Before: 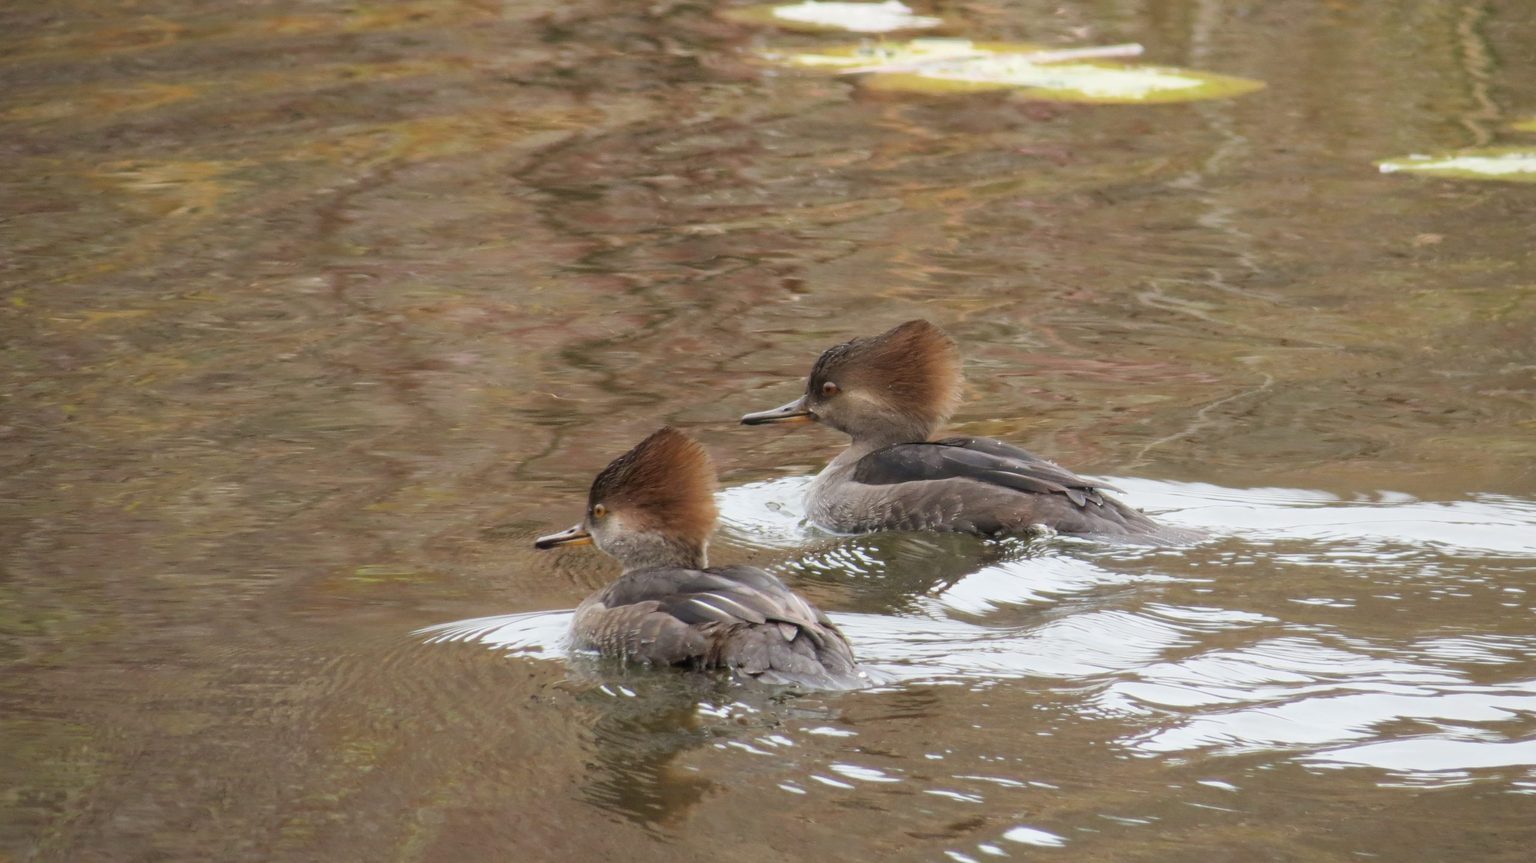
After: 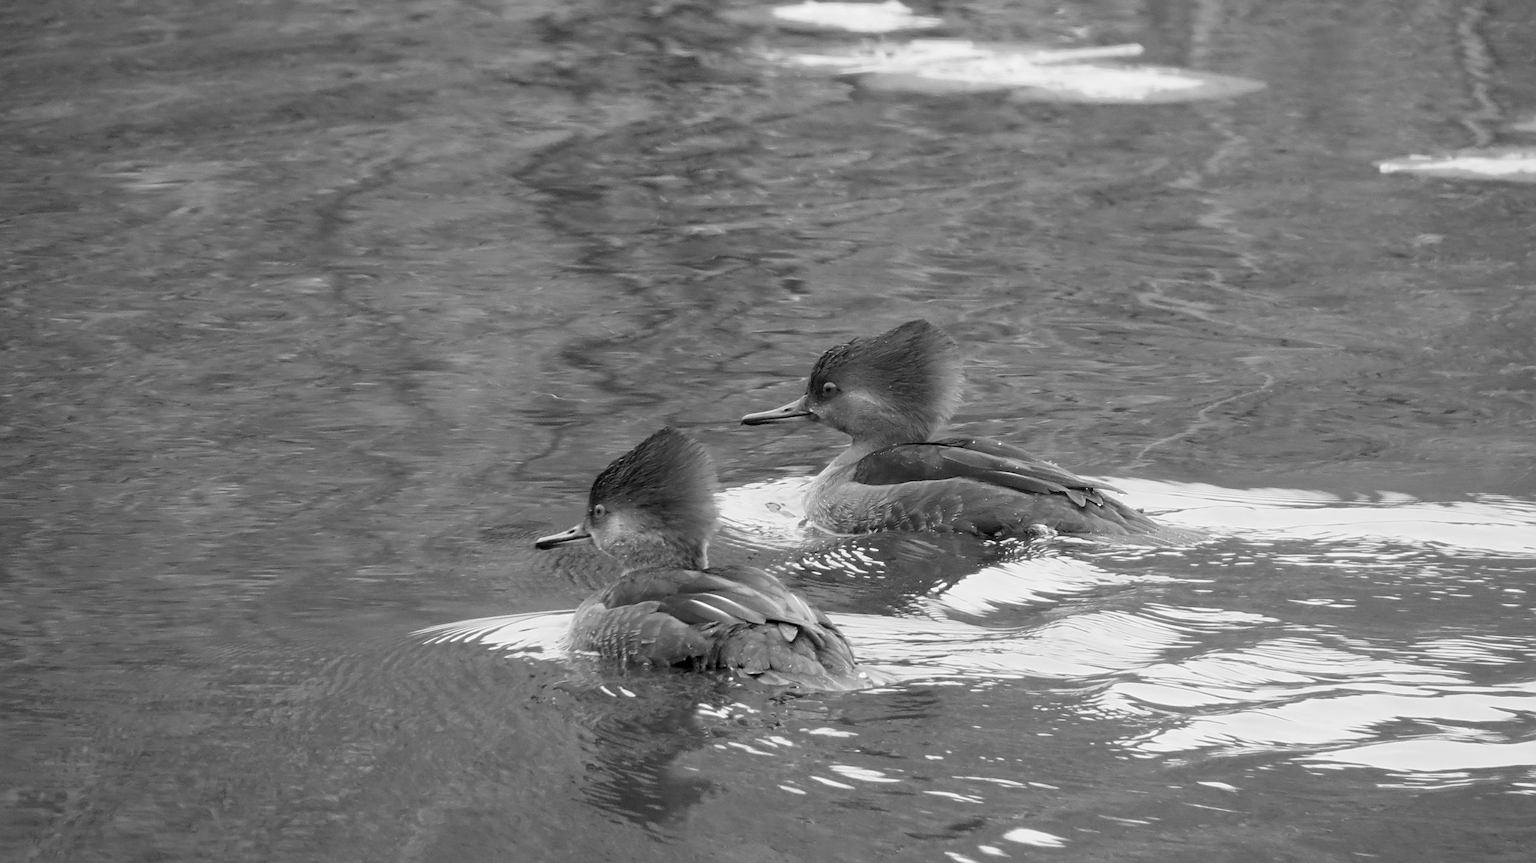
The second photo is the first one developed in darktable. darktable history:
color balance rgb: shadows lift › chroma 1%, shadows lift › hue 240.84°, highlights gain › chroma 2%, highlights gain › hue 73.2°, global offset › luminance -0.5%, perceptual saturation grading › global saturation 20%, perceptual saturation grading › highlights -25%, perceptual saturation grading › shadows 50%, global vibrance 25.26%
monochrome: a 1.94, b -0.638
sharpen: on, module defaults
